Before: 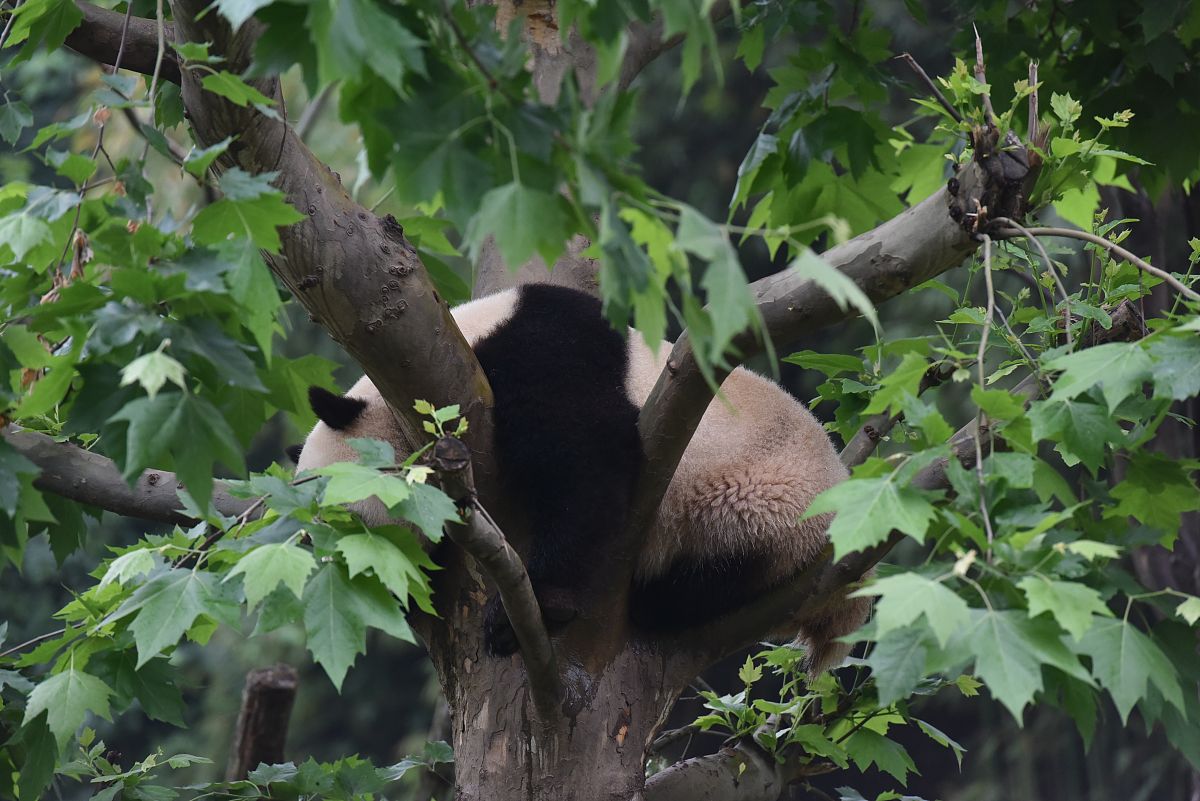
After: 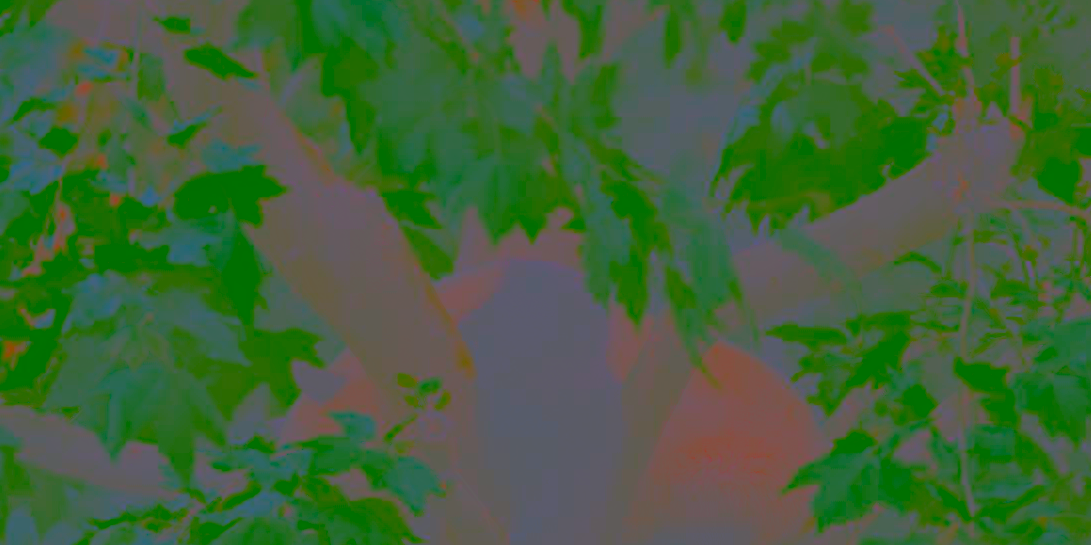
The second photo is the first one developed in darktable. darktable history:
crop: left 1.534%, top 3.418%, right 7.54%, bottom 28.493%
haze removal: compatibility mode true, adaptive false
contrast brightness saturation: contrast -0.983, brightness -0.164, saturation 0.762
